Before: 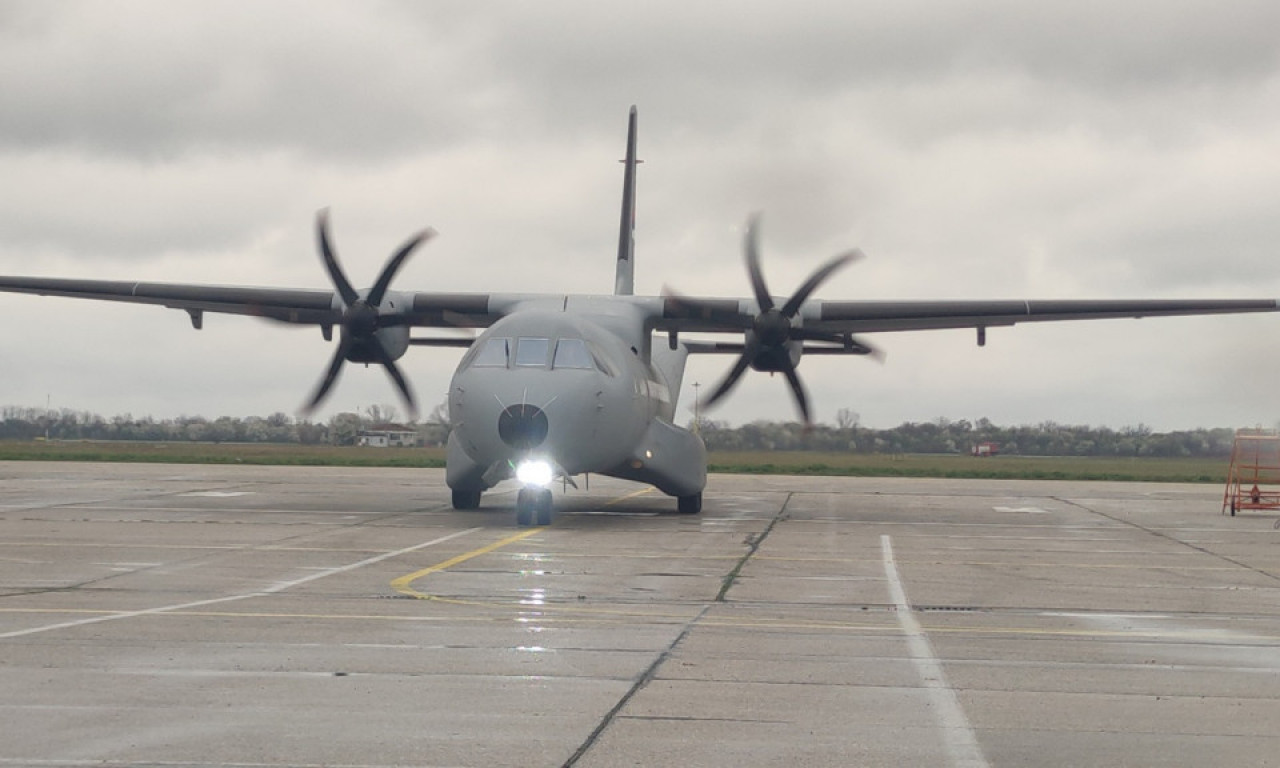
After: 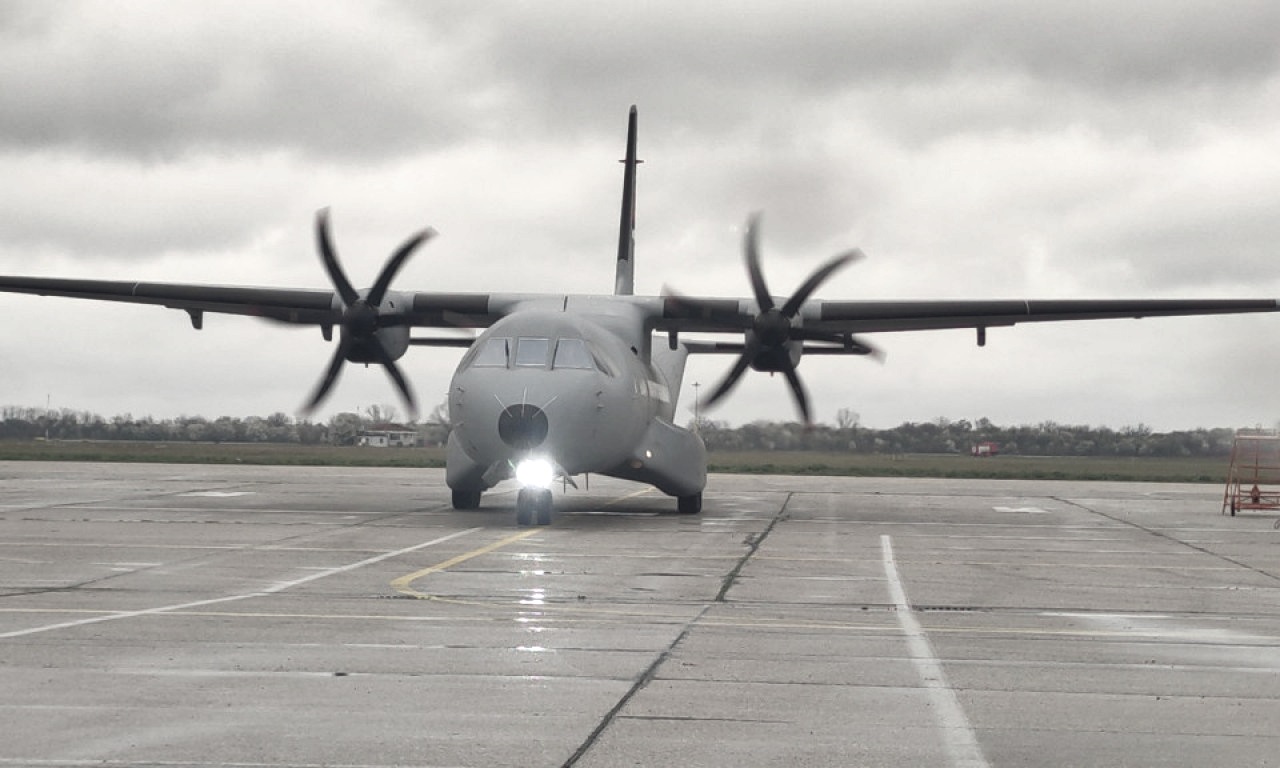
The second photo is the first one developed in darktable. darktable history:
color zones: curves: ch0 [(0, 0.6) (0.129, 0.508) (0.193, 0.483) (0.429, 0.5) (0.571, 0.5) (0.714, 0.5) (0.857, 0.5) (1, 0.6)]; ch1 [(0, 0.481) (0.112, 0.245) (0.213, 0.223) (0.429, 0.233) (0.571, 0.231) (0.683, 0.242) (0.857, 0.296) (1, 0.481)]
tone curve: curves: ch0 [(0, 0) (0.003, 0.002) (0.011, 0.009) (0.025, 0.021) (0.044, 0.037) (0.069, 0.058) (0.1, 0.083) (0.136, 0.122) (0.177, 0.165) (0.224, 0.216) (0.277, 0.277) (0.335, 0.344) (0.399, 0.418) (0.468, 0.499) (0.543, 0.586) (0.623, 0.679) (0.709, 0.779) (0.801, 0.877) (0.898, 0.977) (1, 1)], preserve colors none
shadows and highlights: shadows 12.21, white point adjustment 1.32, soften with gaussian
